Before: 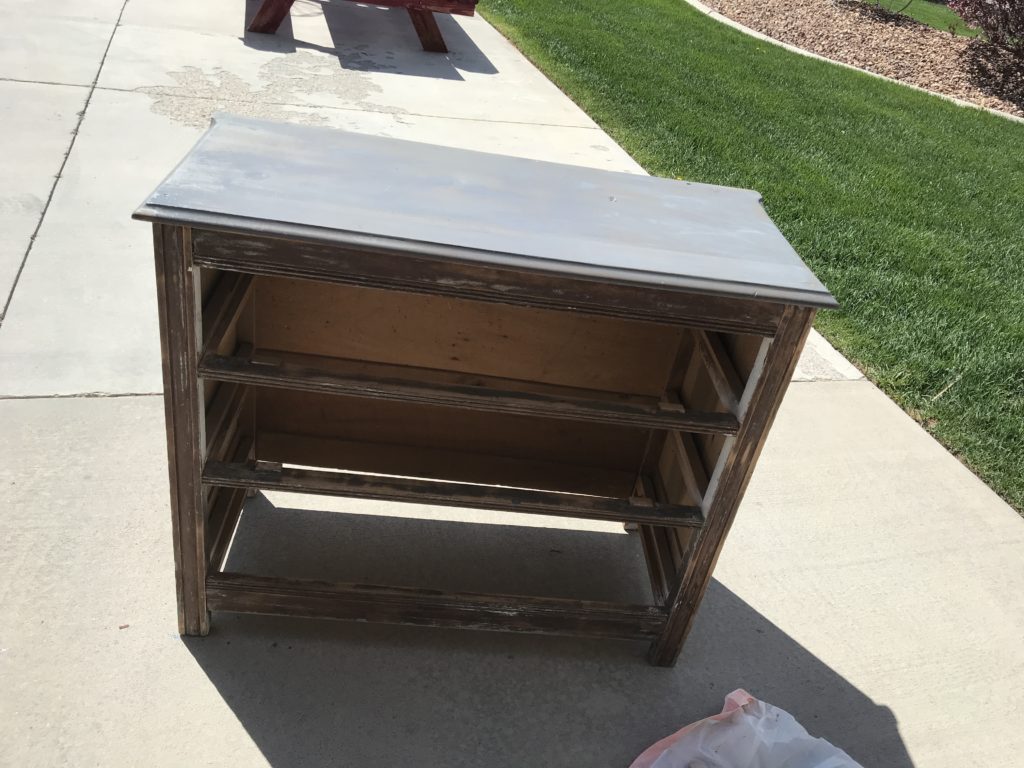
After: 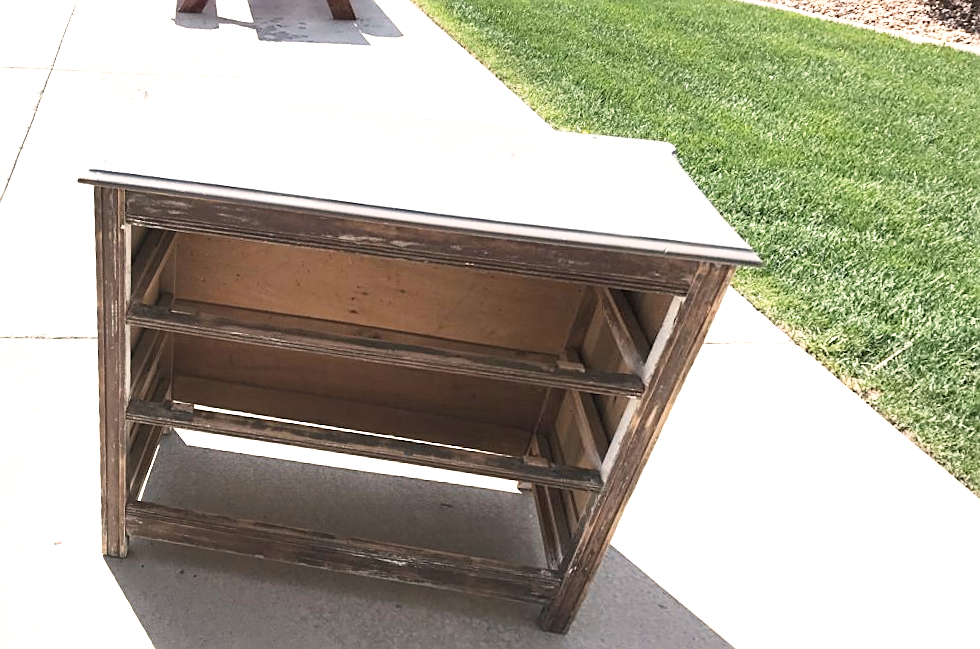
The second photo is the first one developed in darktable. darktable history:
exposure: exposure 1 EV, compensate highlight preservation false
crop and rotate: left 1.774%, right 0.633%, bottom 1.28%
color balance rgb: perceptual saturation grading › global saturation 10%, global vibrance 10%
base curve: curves: ch0 [(0, 0) (0.579, 0.807) (1, 1)], preserve colors none
color correction: highlights a* 5.59, highlights b* 5.24, saturation 0.68
sharpen: on, module defaults
rotate and perspective: rotation 1.69°, lens shift (vertical) -0.023, lens shift (horizontal) -0.291, crop left 0.025, crop right 0.988, crop top 0.092, crop bottom 0.842
